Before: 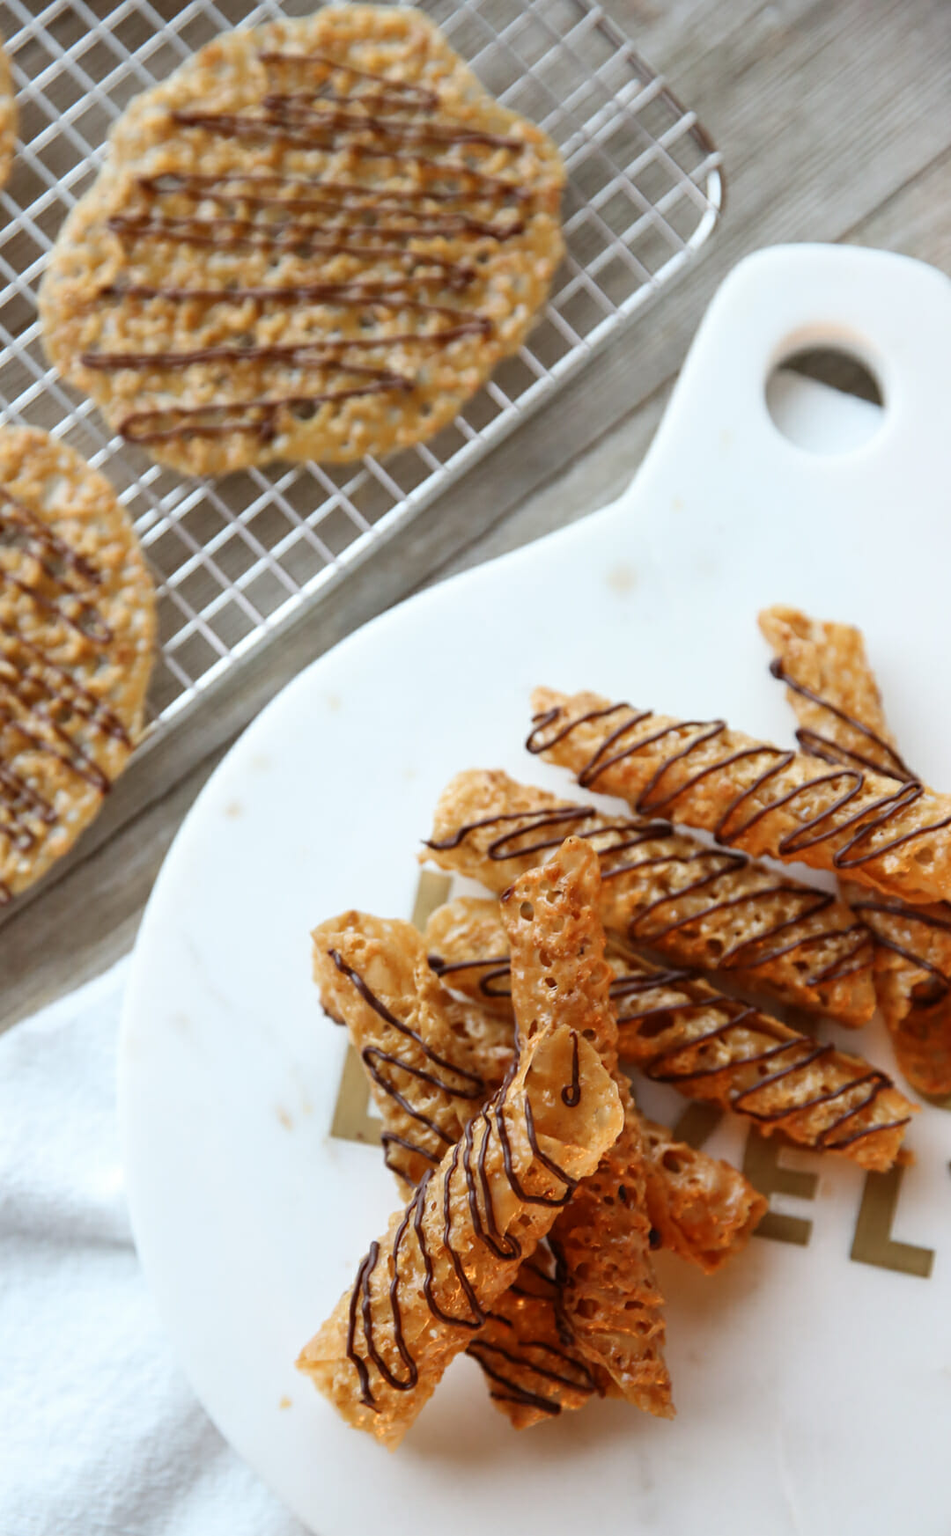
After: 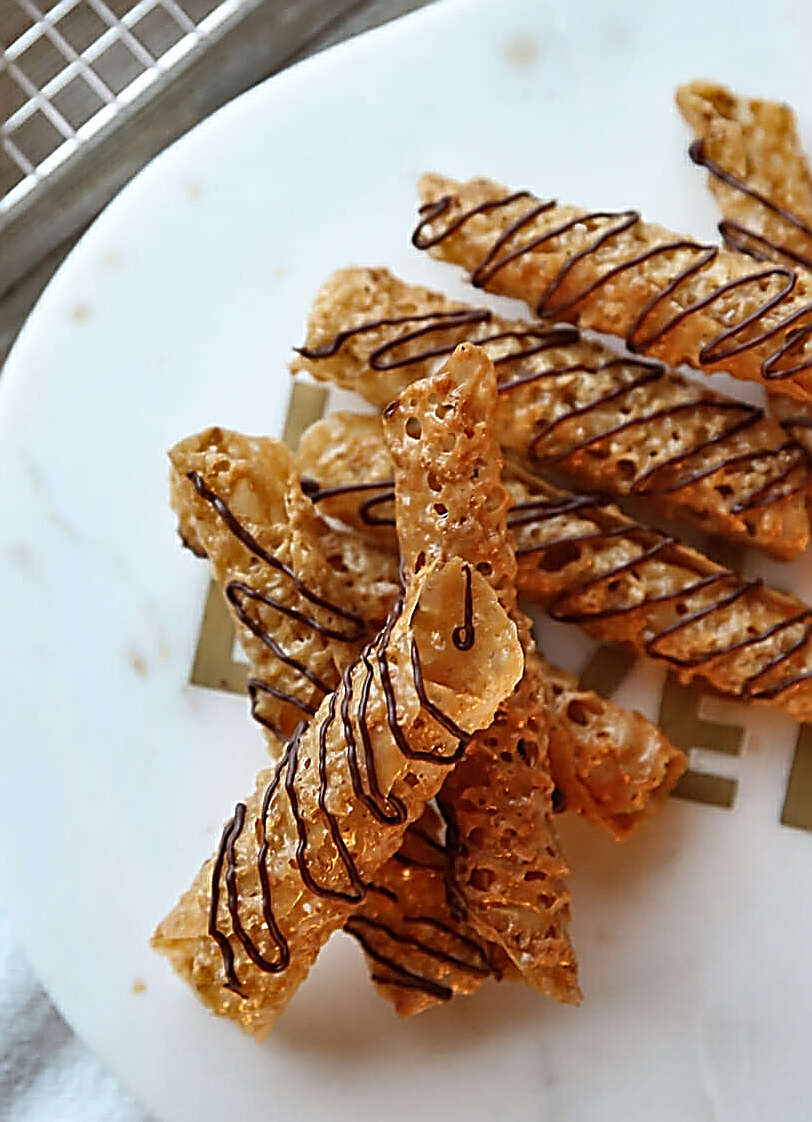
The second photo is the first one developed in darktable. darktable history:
crop and rotate: left 17.248%, top 34.798%, right 7.54%, bottom 0.889%
base curve: curves: ch0 [(0, 0) (0.303, 0.277) (1, 1)]
sharpen: amount 1.999
shadows and highlights: shadows color adjustment 98.02%, highlights color adjustment 58.12%, low approximation 0.01, soften with gaussian
